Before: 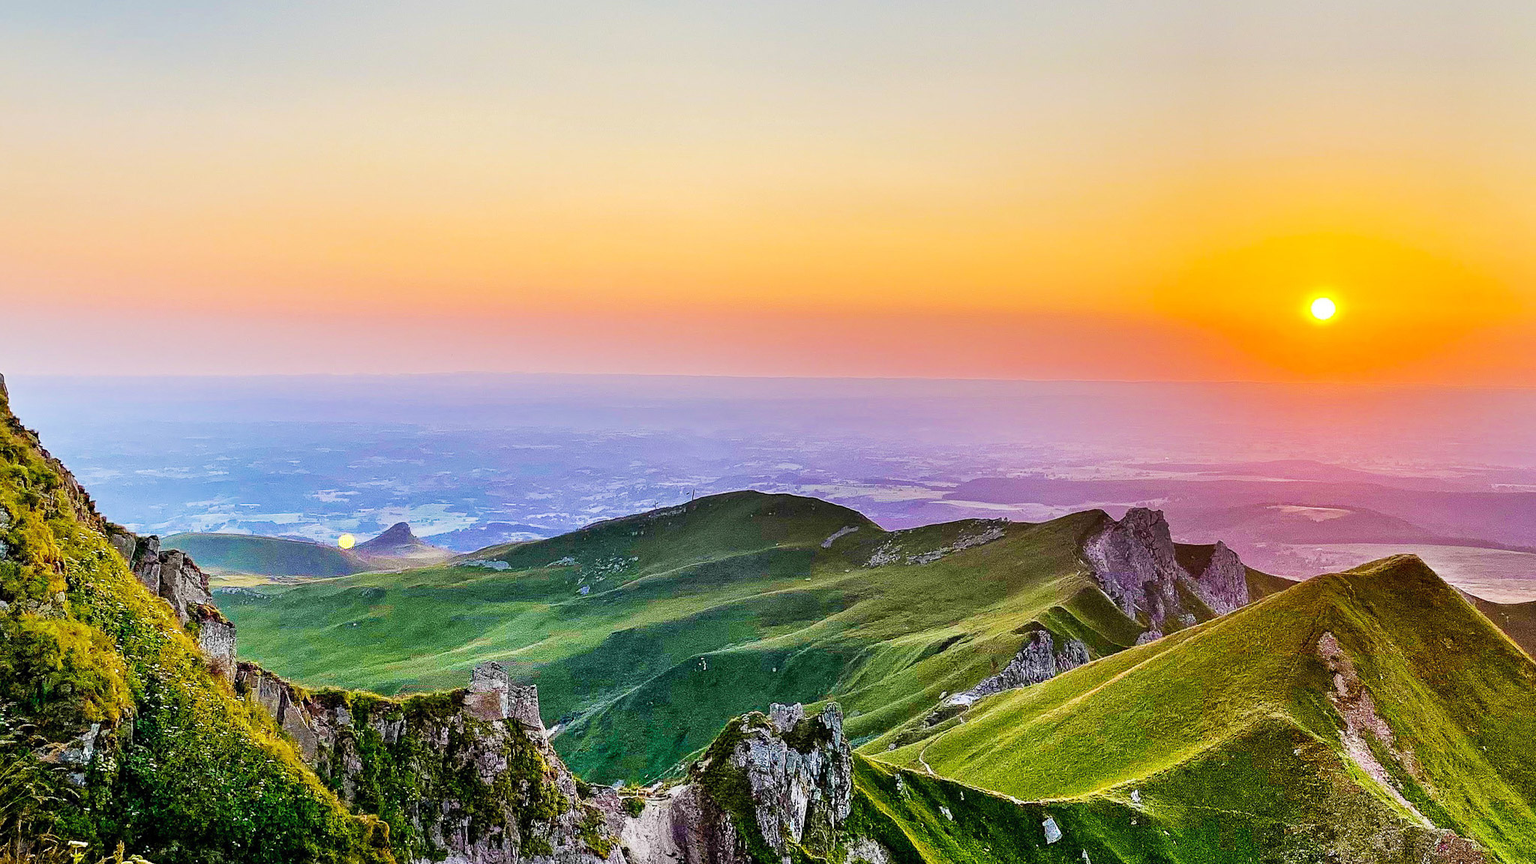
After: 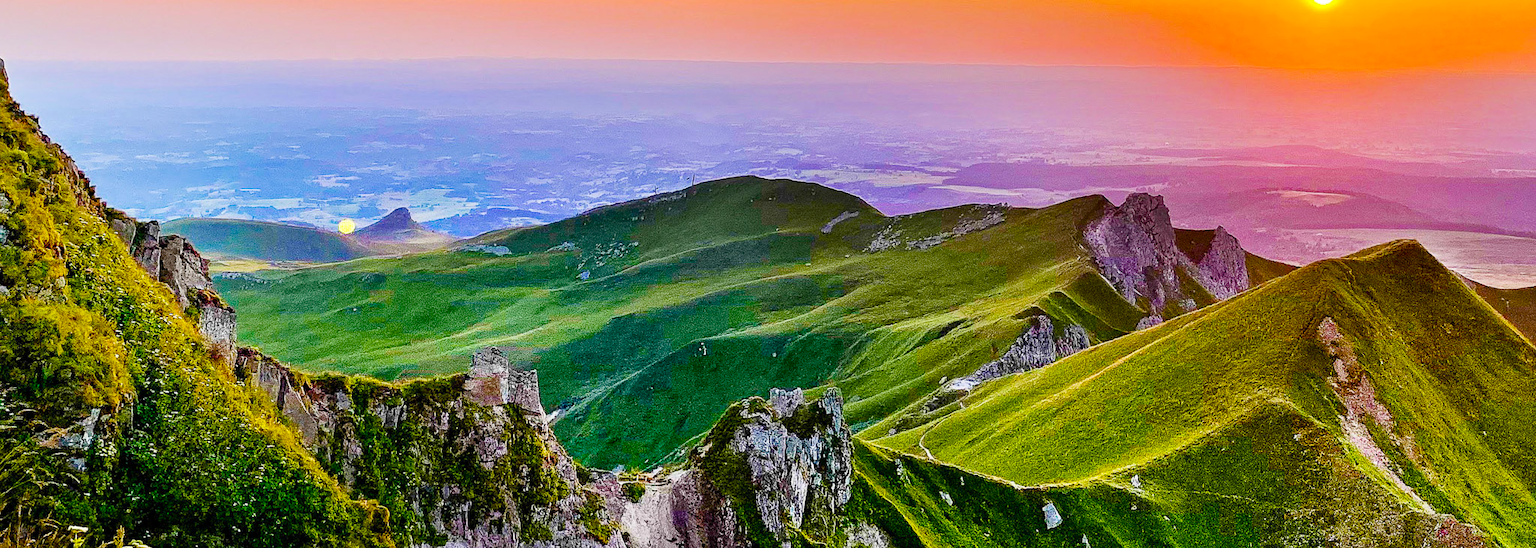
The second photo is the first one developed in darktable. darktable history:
crop and rotate: top 36.544%
color balance rgb: global offset › hue 169.21°, linear chroma grading › global chroma 5.75%, perceptual saturation grading › global saturation 20%, perceptual saturation grading › highlights -14.418%, perceptual saturation grading › shadows 49.841%
